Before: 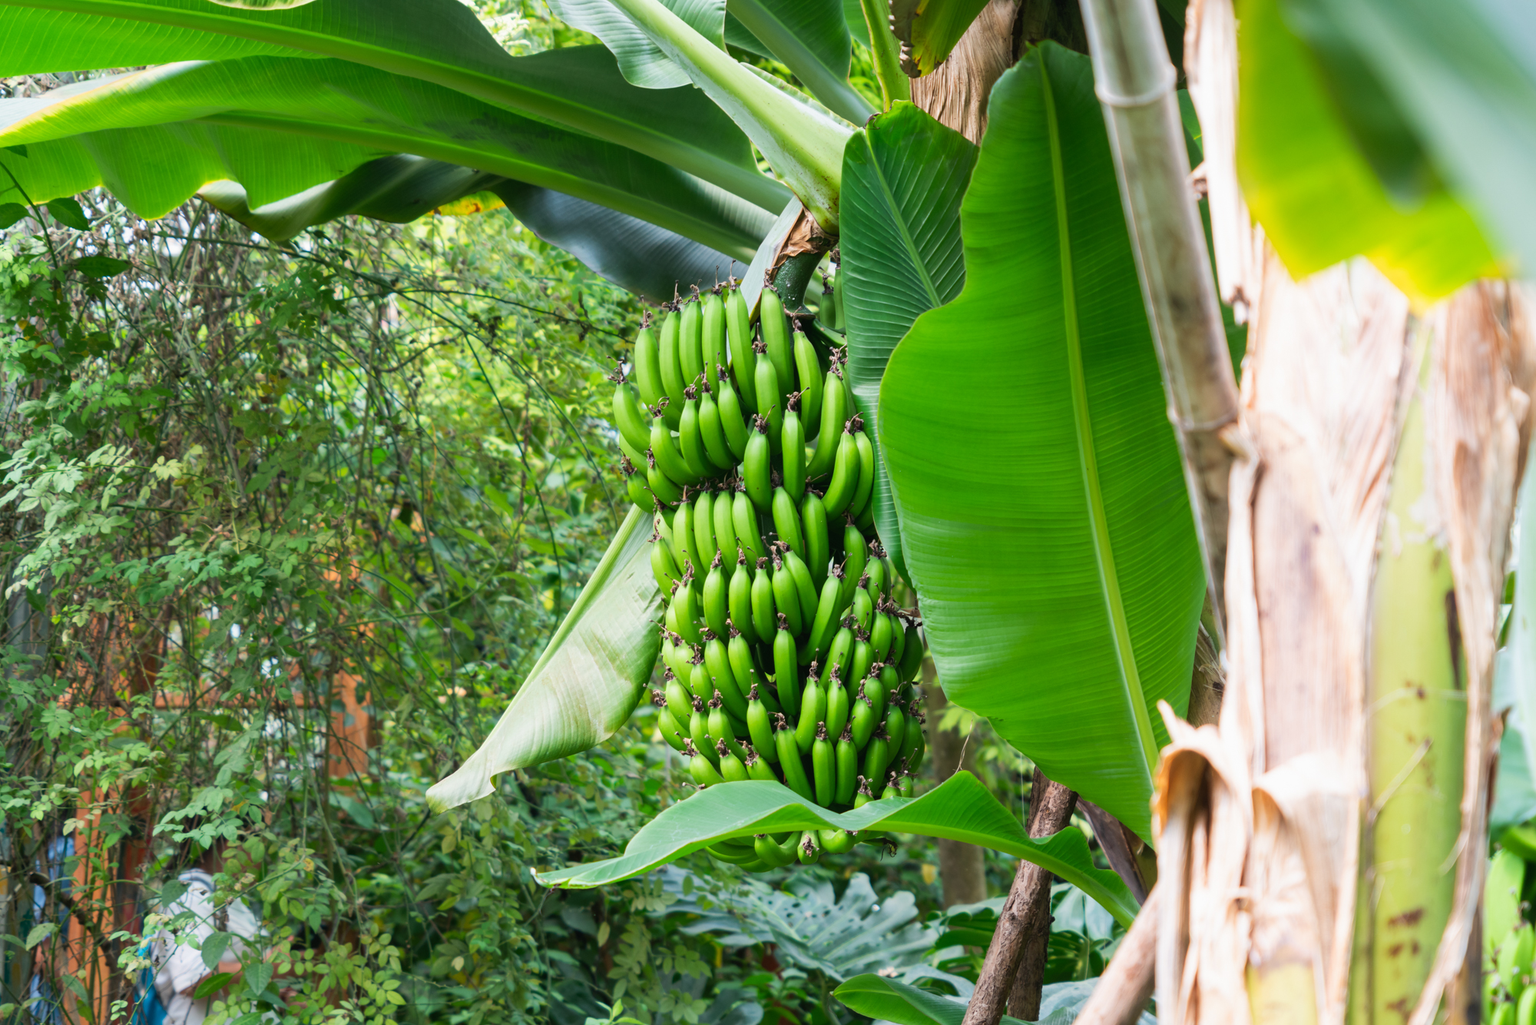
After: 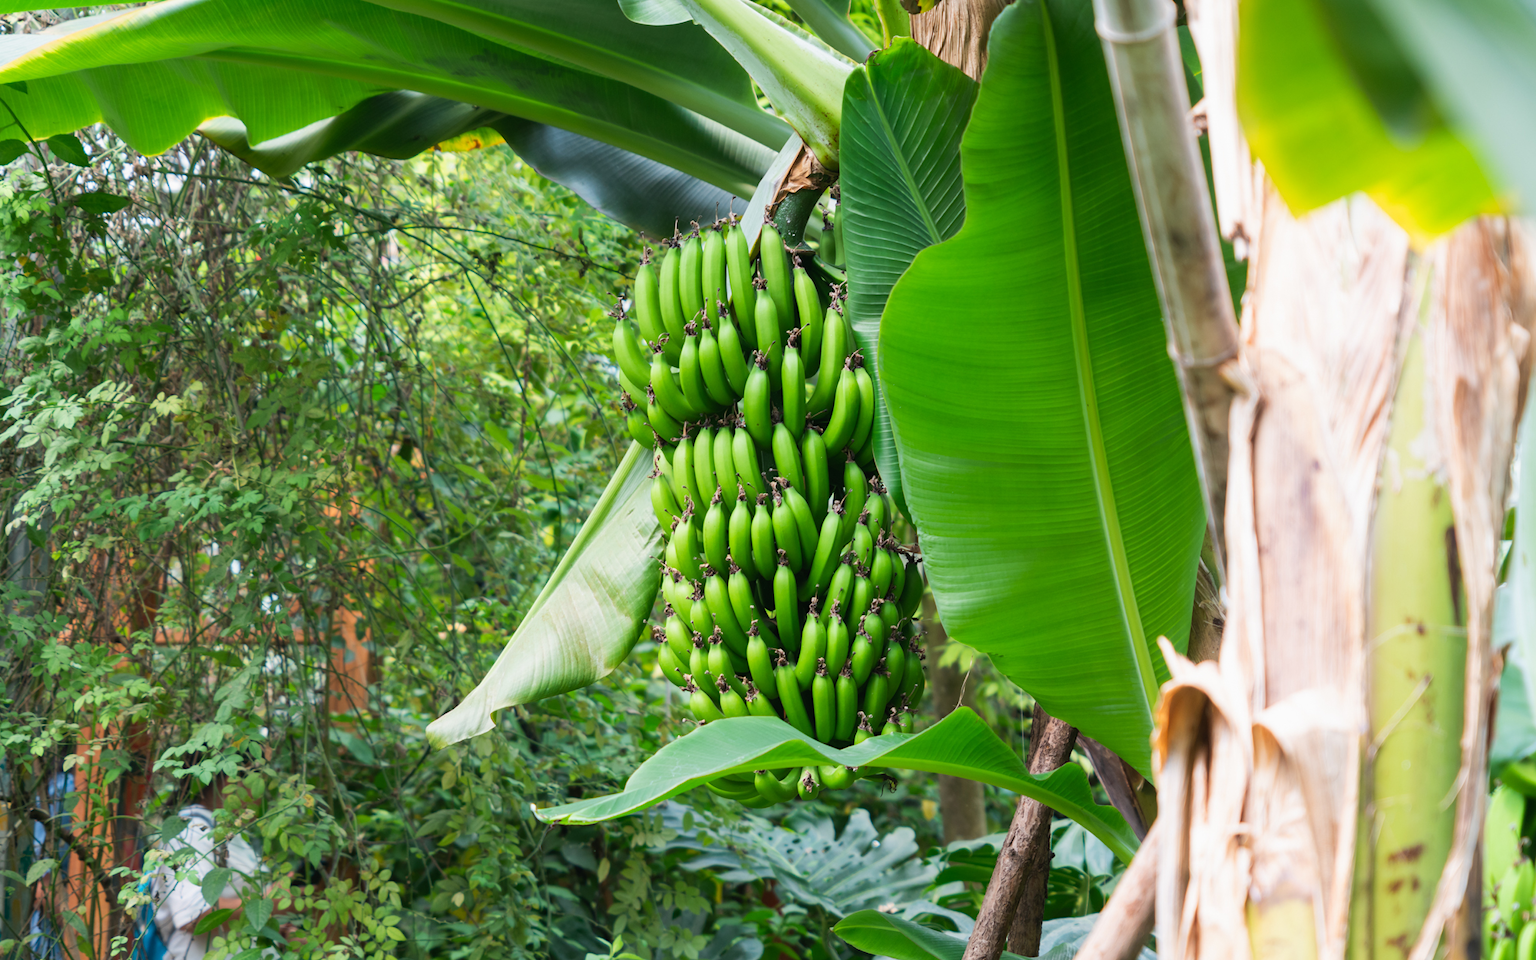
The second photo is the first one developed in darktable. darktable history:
crop and rotate: top 6.276%
